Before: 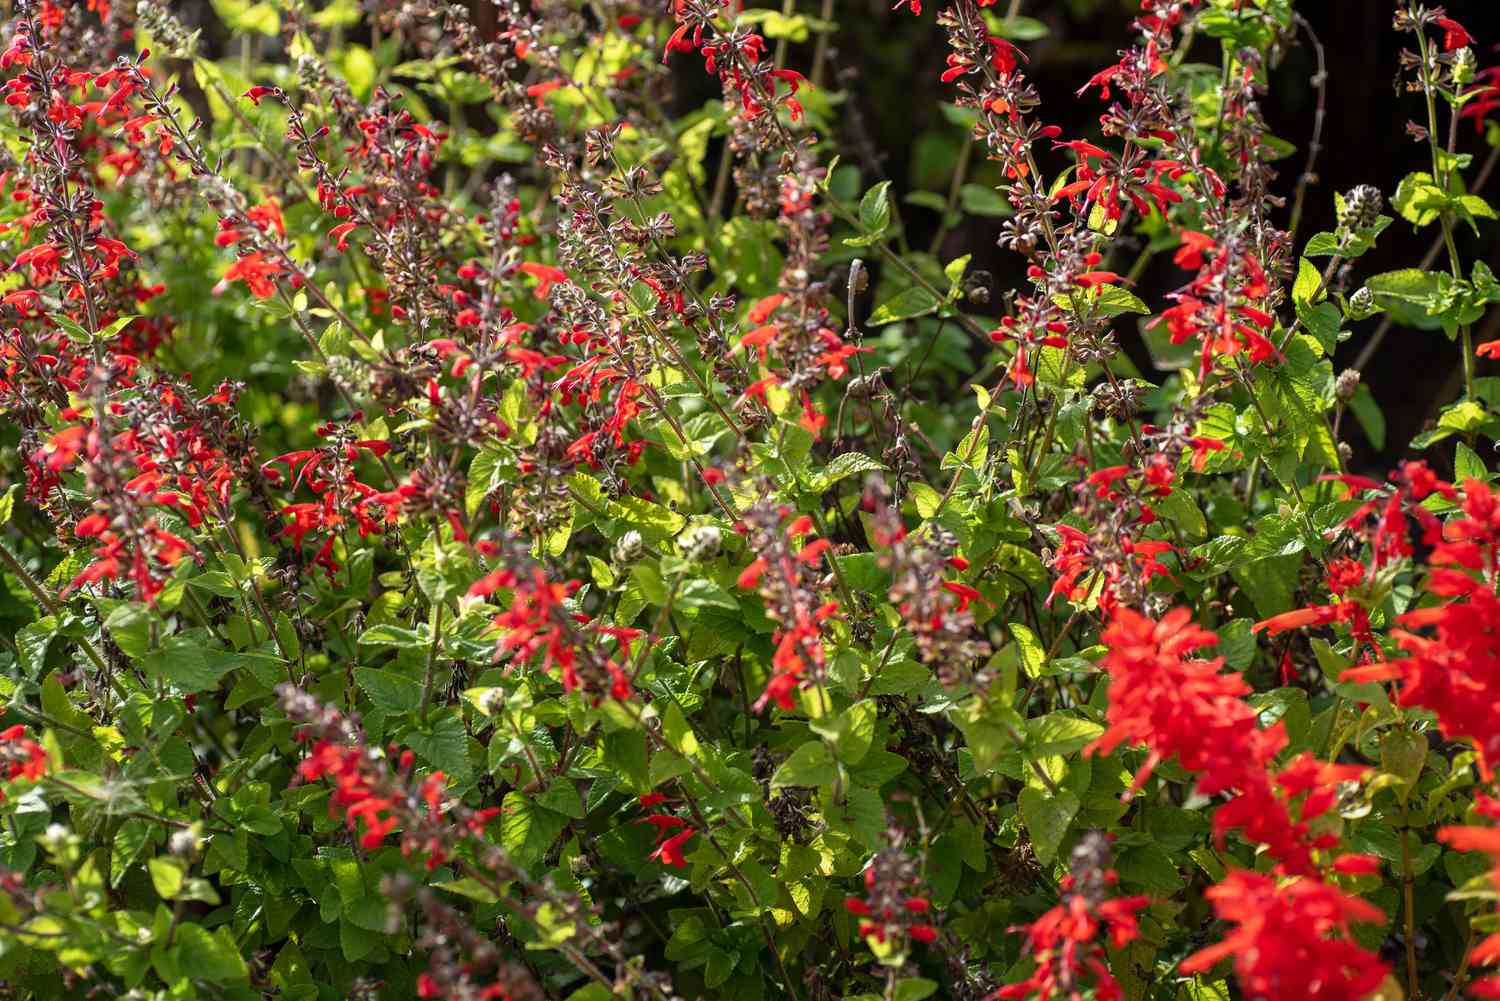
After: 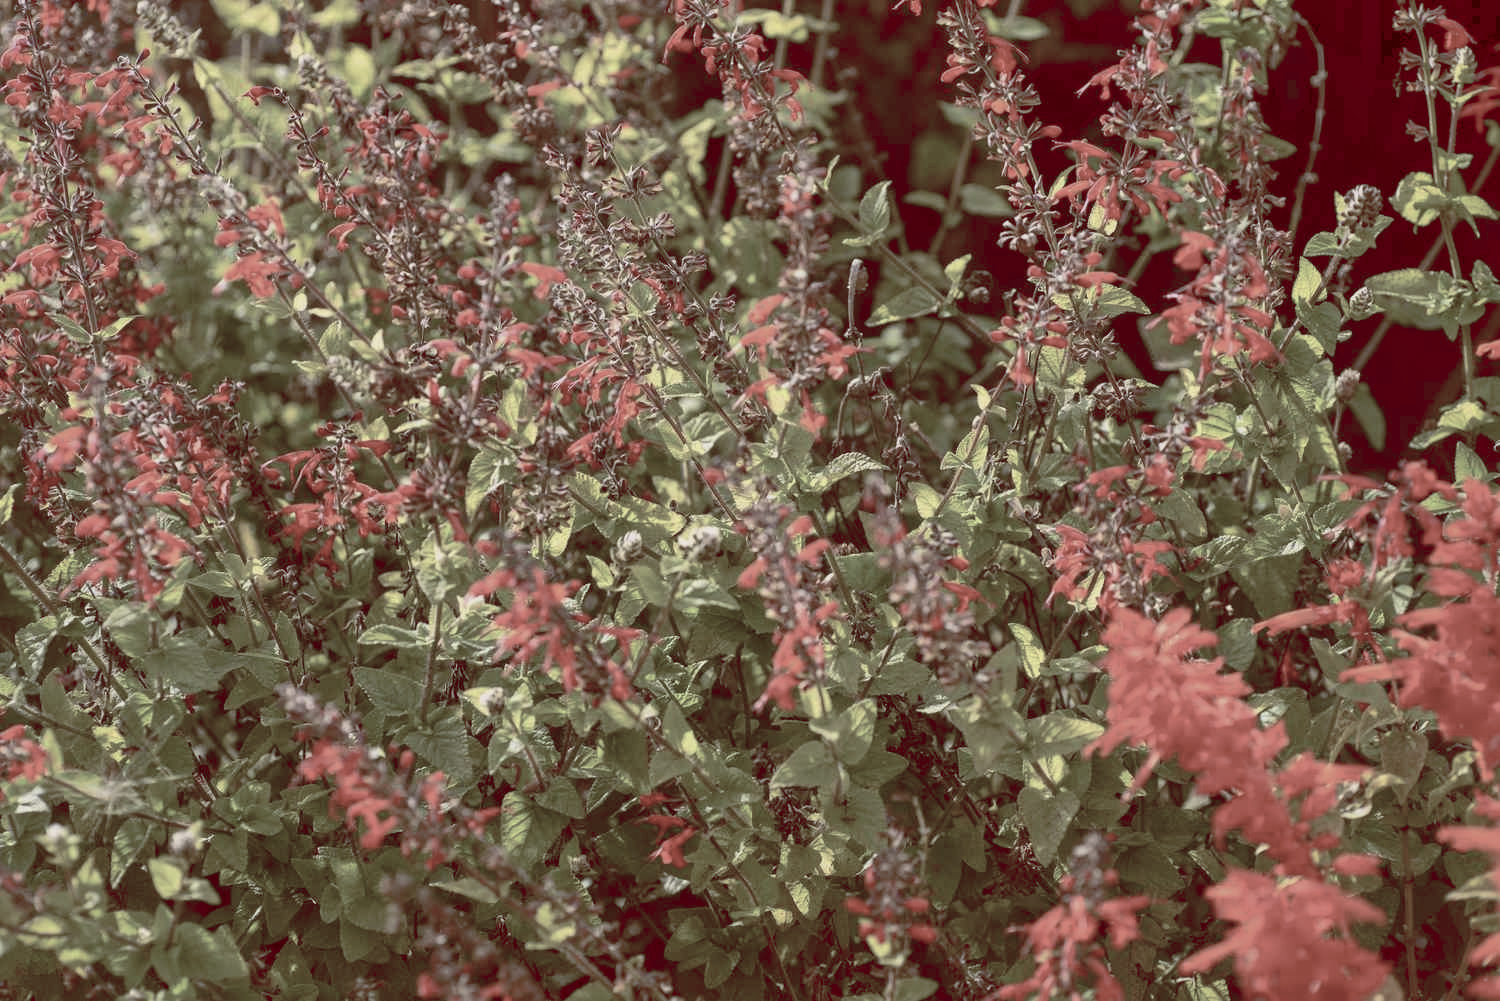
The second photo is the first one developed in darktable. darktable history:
shadows and highlights: on, module defaults
white balance: emerald 1
color balance rgb: shadows lift › luminance 1%, shadows lift › chroma 0.2%, shadows lift › hue 20°, power › luminance 1%, power › chroma 0.4%, power › hue 34°, highlights gain › luminance 0.8%, highlights gain › chroma 0.4%, highlights gain › hue 44°, global offset › chroma 0.4%, global offset › hue 34°, white fulcrum 0.08 EV, linear chroma grading › shadows -7%, linear chroma grading › highlights -7%, linear chroma grading › global chroma -10%, linear chroma grading › mid-tones -8%, perceptual saturation grading › global saturation -28%, perceptual saturation grading › highlights -20%, perceptual saturation grading › mid-tones -24%, perceptual saturation grading › shadows -24%, perceptual brilliance grading › global brilliance -1%, perceptual brilliance grading › highlights -1%, perceptual brilliance grading › mid-tones -1%, perceptual brilliance grading › shadows -1%, global vibrance -17%, contrast -6%
